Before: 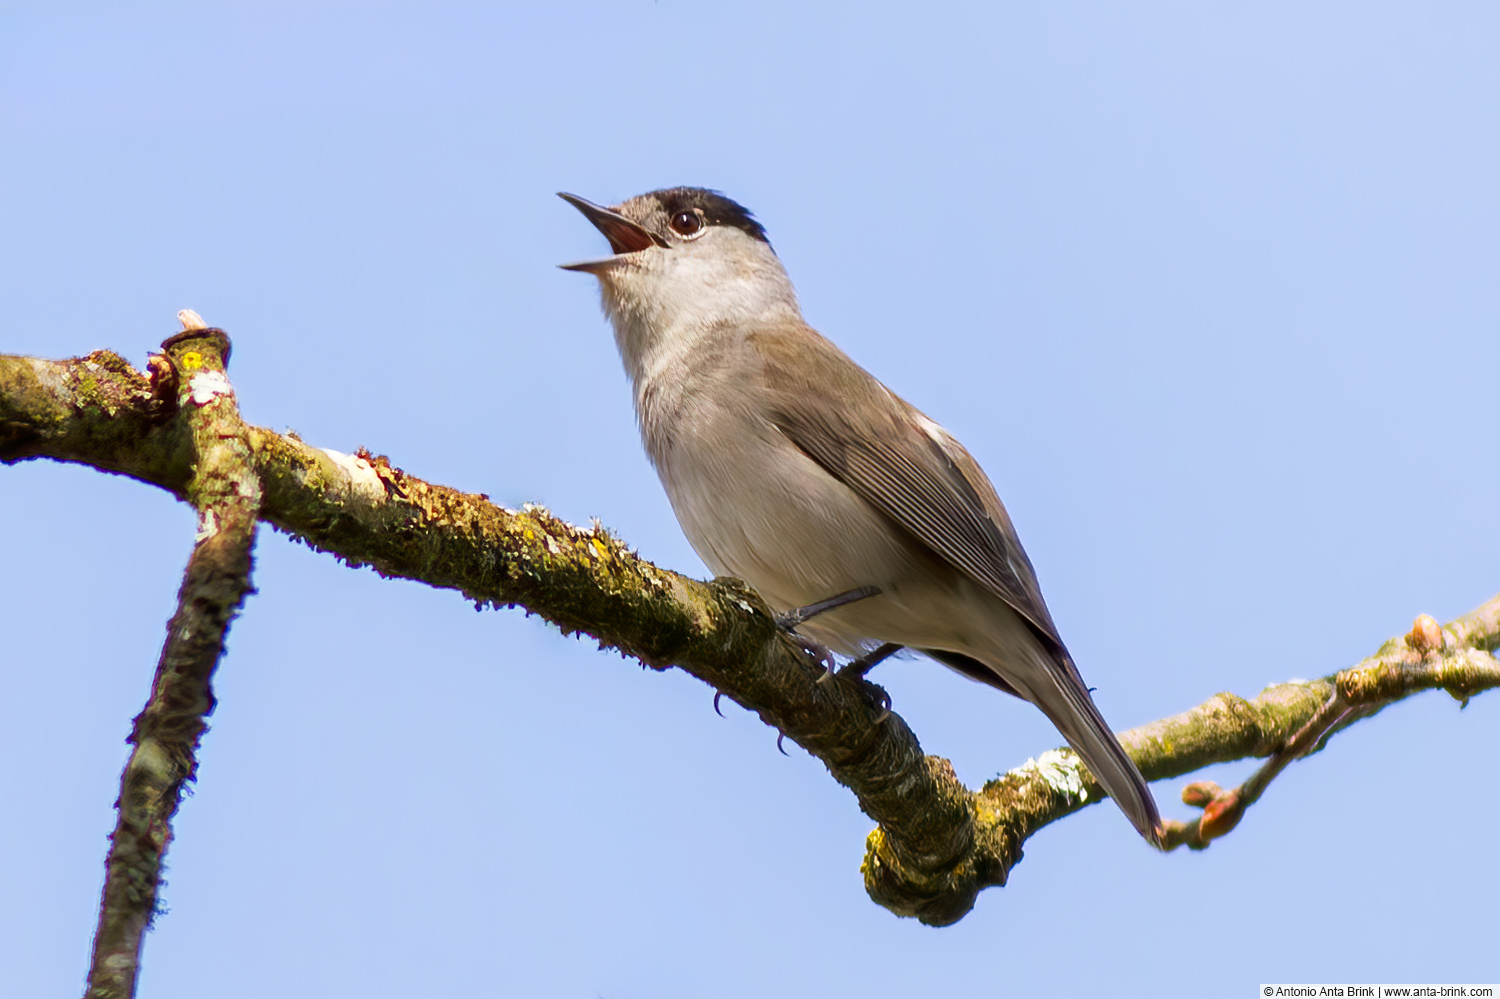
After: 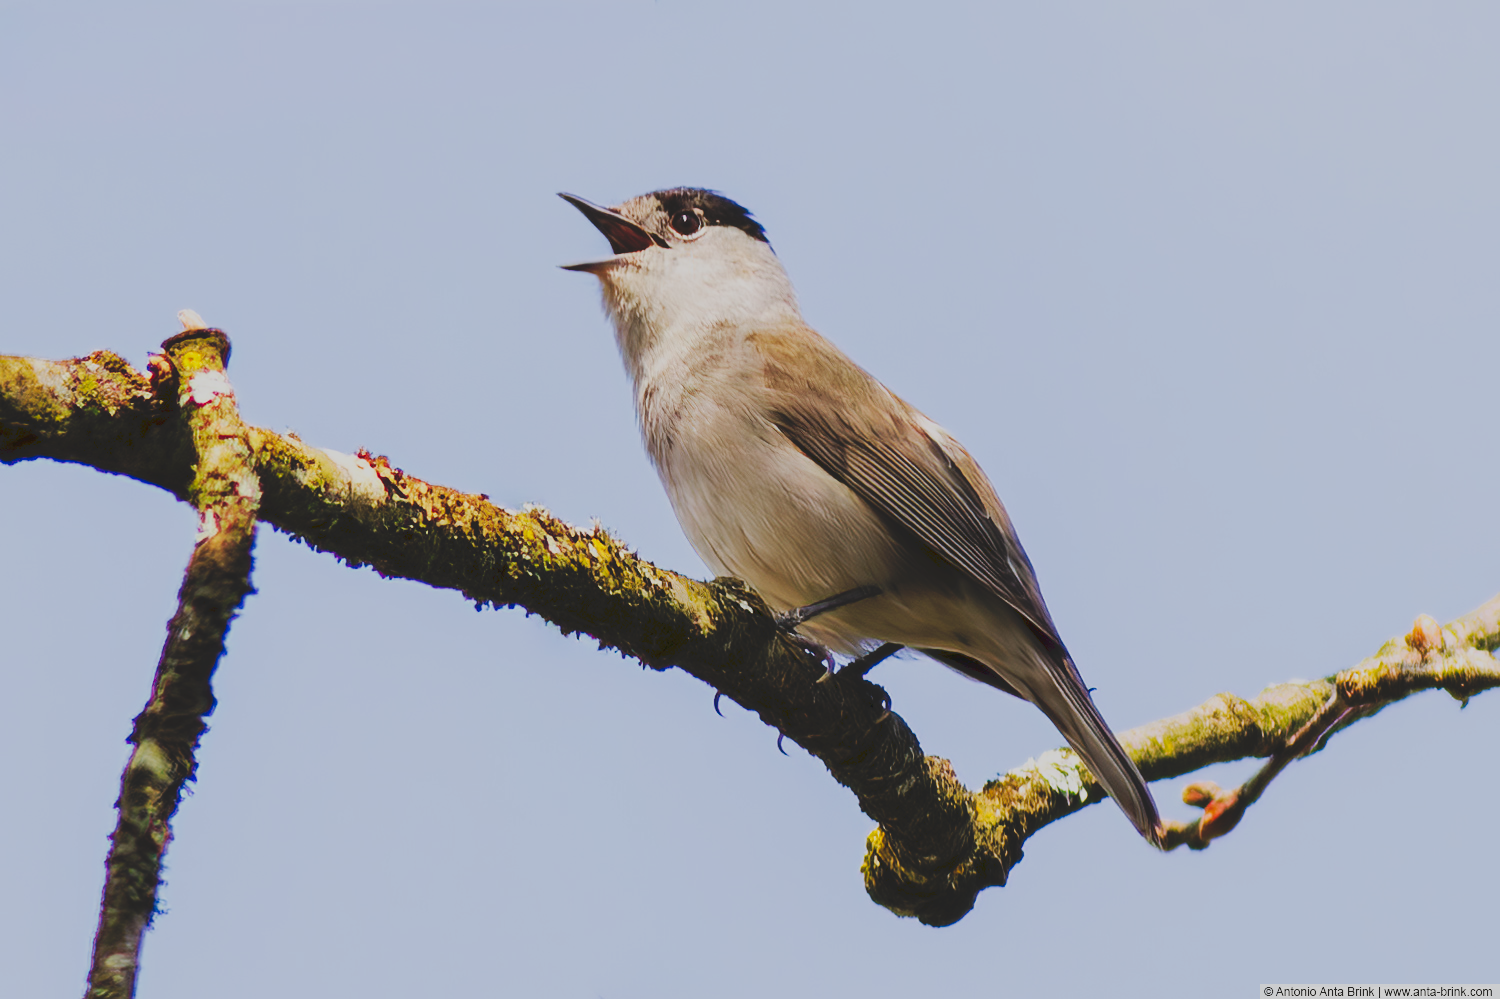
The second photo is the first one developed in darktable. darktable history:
filmic rgb: black relative exposure -7.65 EV, white relative exposure 4.56 EV, hardness 3.61
tone curve: curves: ch0 [(0, 0) (0.003, 0.132) (0.011, 0.136) (0.025, 0.14) (0.044, 0.147) (0.069, 0.149) (0.1, 0.156) (0.136, 0.163) (0.177, 0.177) (0.224, 0.2) (0.277, 0.251) (0.335, 0.311) (0.399, 0.387) (0.468, 0.487) (0.543, 0.585) (0.623, 0.675) (0.709, 0.742) (0.801, 0.81) (0.898, 0.867) (1, 1)], preserve colors none
